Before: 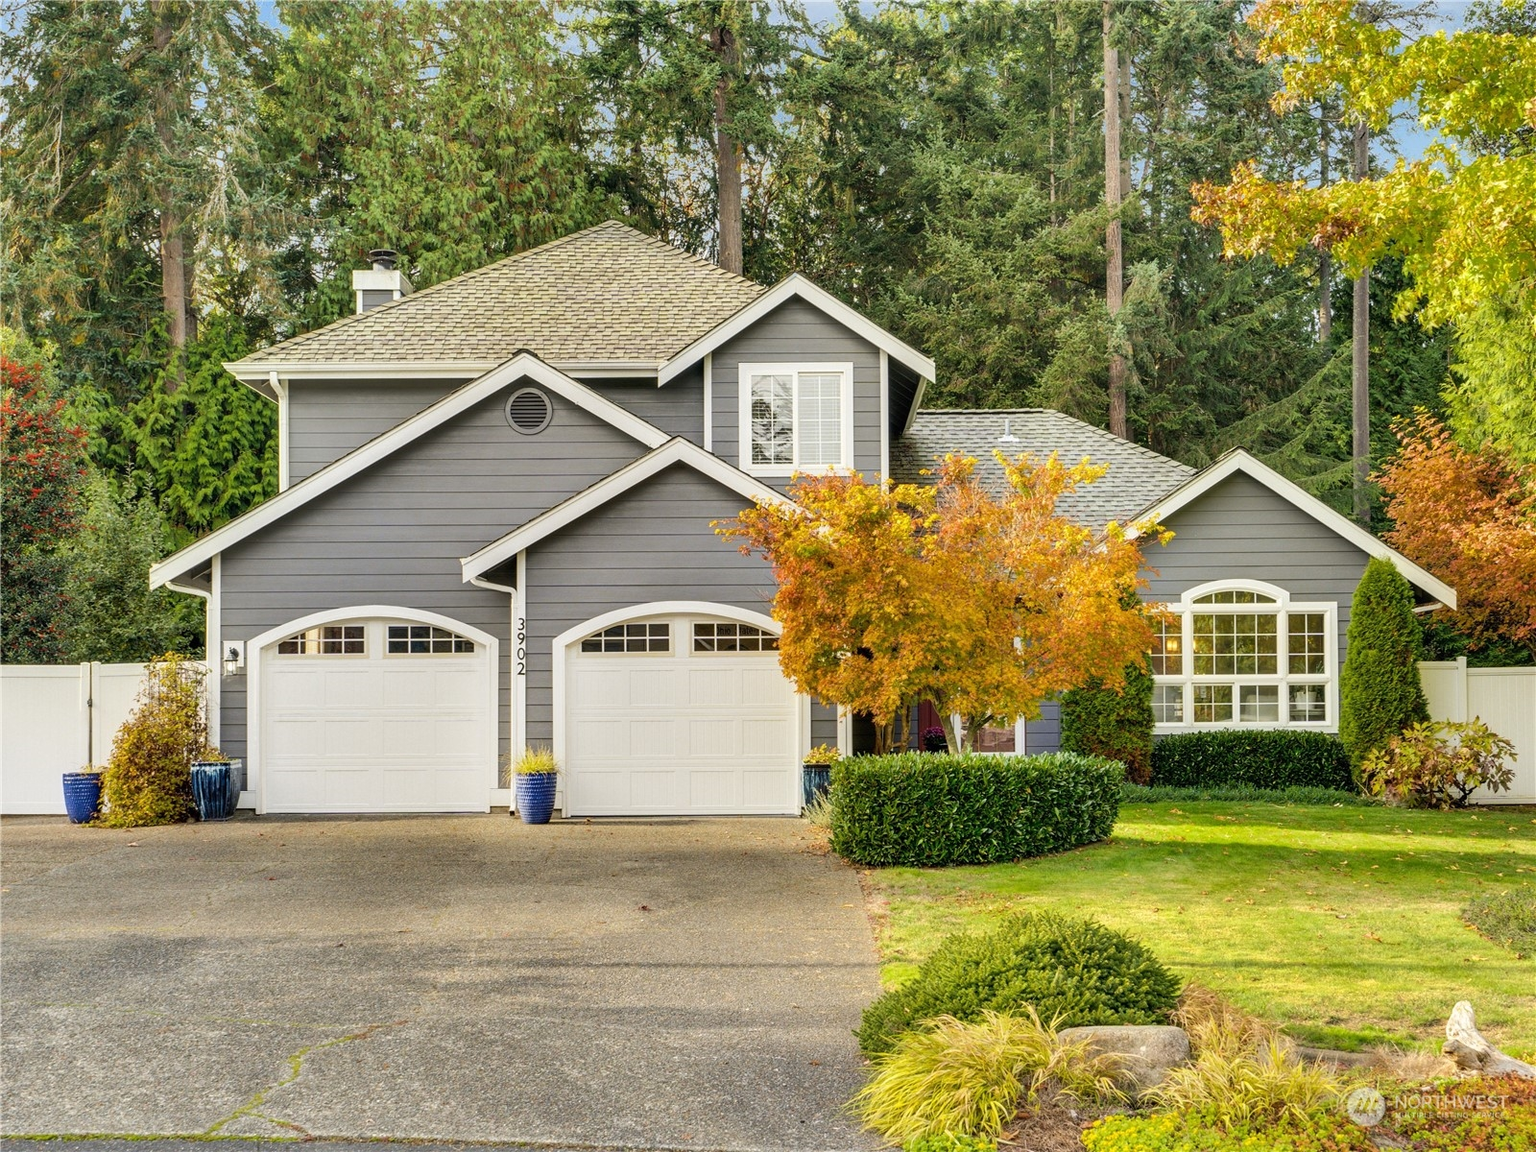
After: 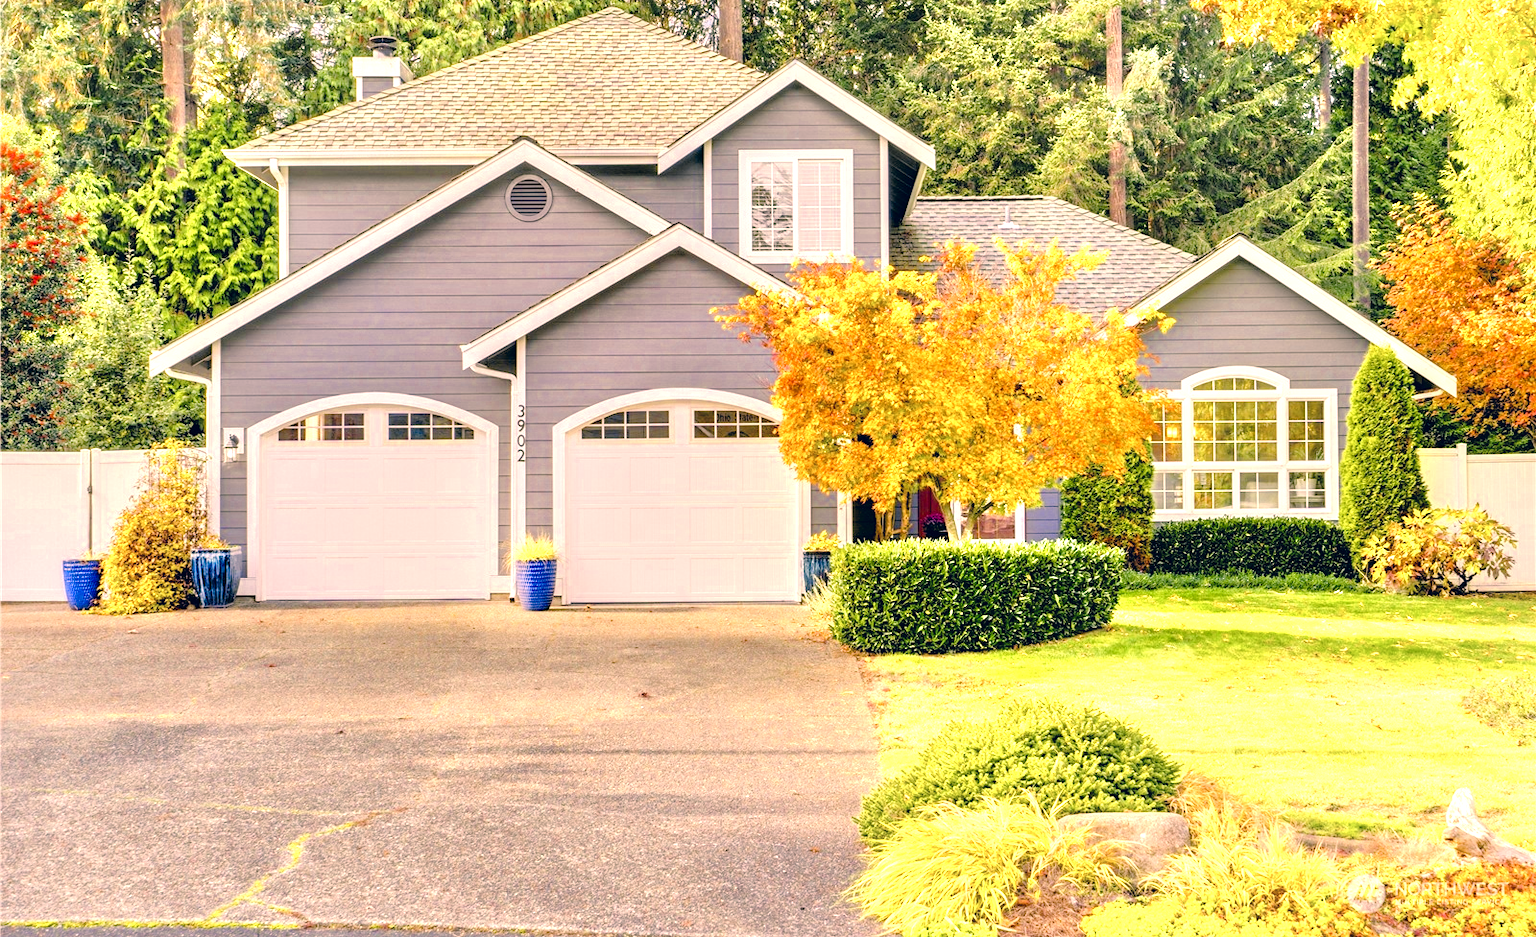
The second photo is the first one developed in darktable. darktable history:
shadows and highlights: shadows -23.08, highlights 46.15, soften with gaussian
crop and rotate: top 18.507%
color balance rgb: perceptual saturation grading › mid-tones 6.33%, perceptual saturation grading › shadows 72.44%, perceptual brilliance grading › highlights 11.59%, contrast 5.05%
color zones: curves: ch0 [(0.004, 0.305) (0.261, 0.623) (0.389, 0.399) (0.708, 0.571) (0.947, 0.34)]; ch1 [(0.025, 0.645) (0.229, 0.584) (0.326, 0.551) (0.484, 0.262) (0.757, 0.643)]
exposure: exposure -0.157 EV, compensate highlight preservation false
color correction: highlights a* 14.46, highlights b* 5.85, shadows a* -5.53, shadows b* -15.24, saturation 0.85
tone equalizer: -7 EV 0.15 EV, -6 EV 0.6 EV, -5 EV 1.15 EV, -4 EV 1.33 EV, -3 EV 1.15 EV, -2 EV 0.6 EV, -1 EV 0.15 EV, mask exposure compensation -0.5 EV
